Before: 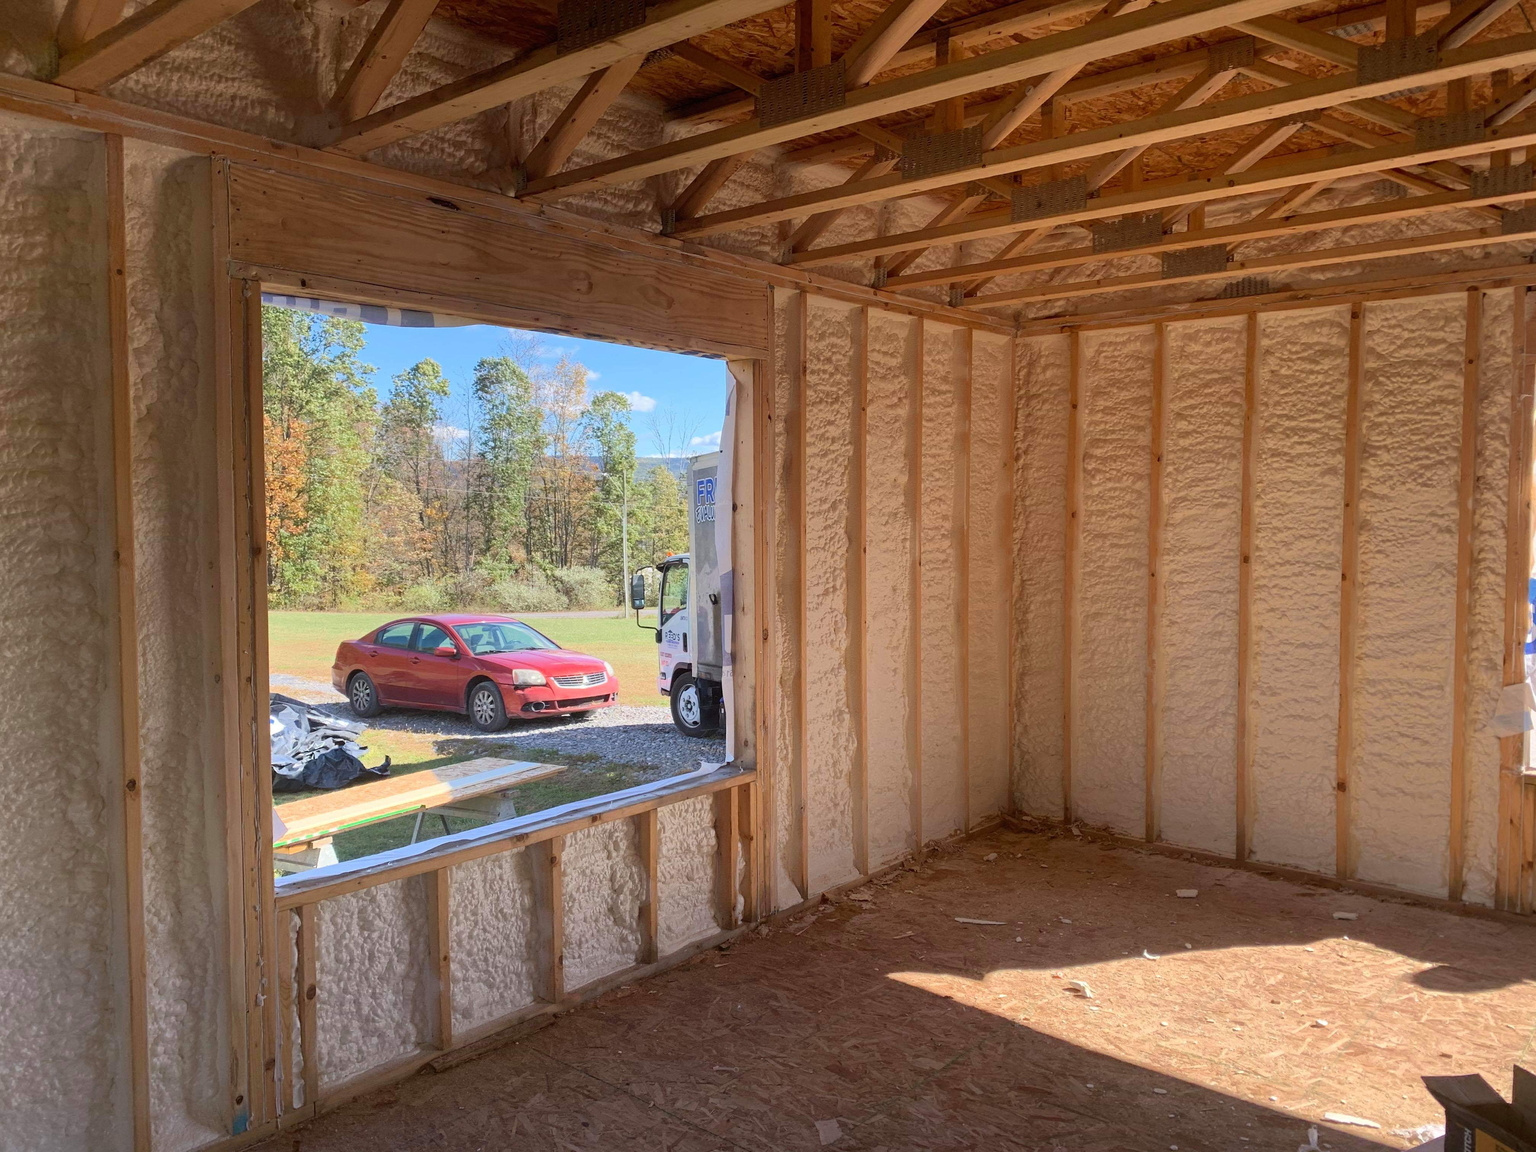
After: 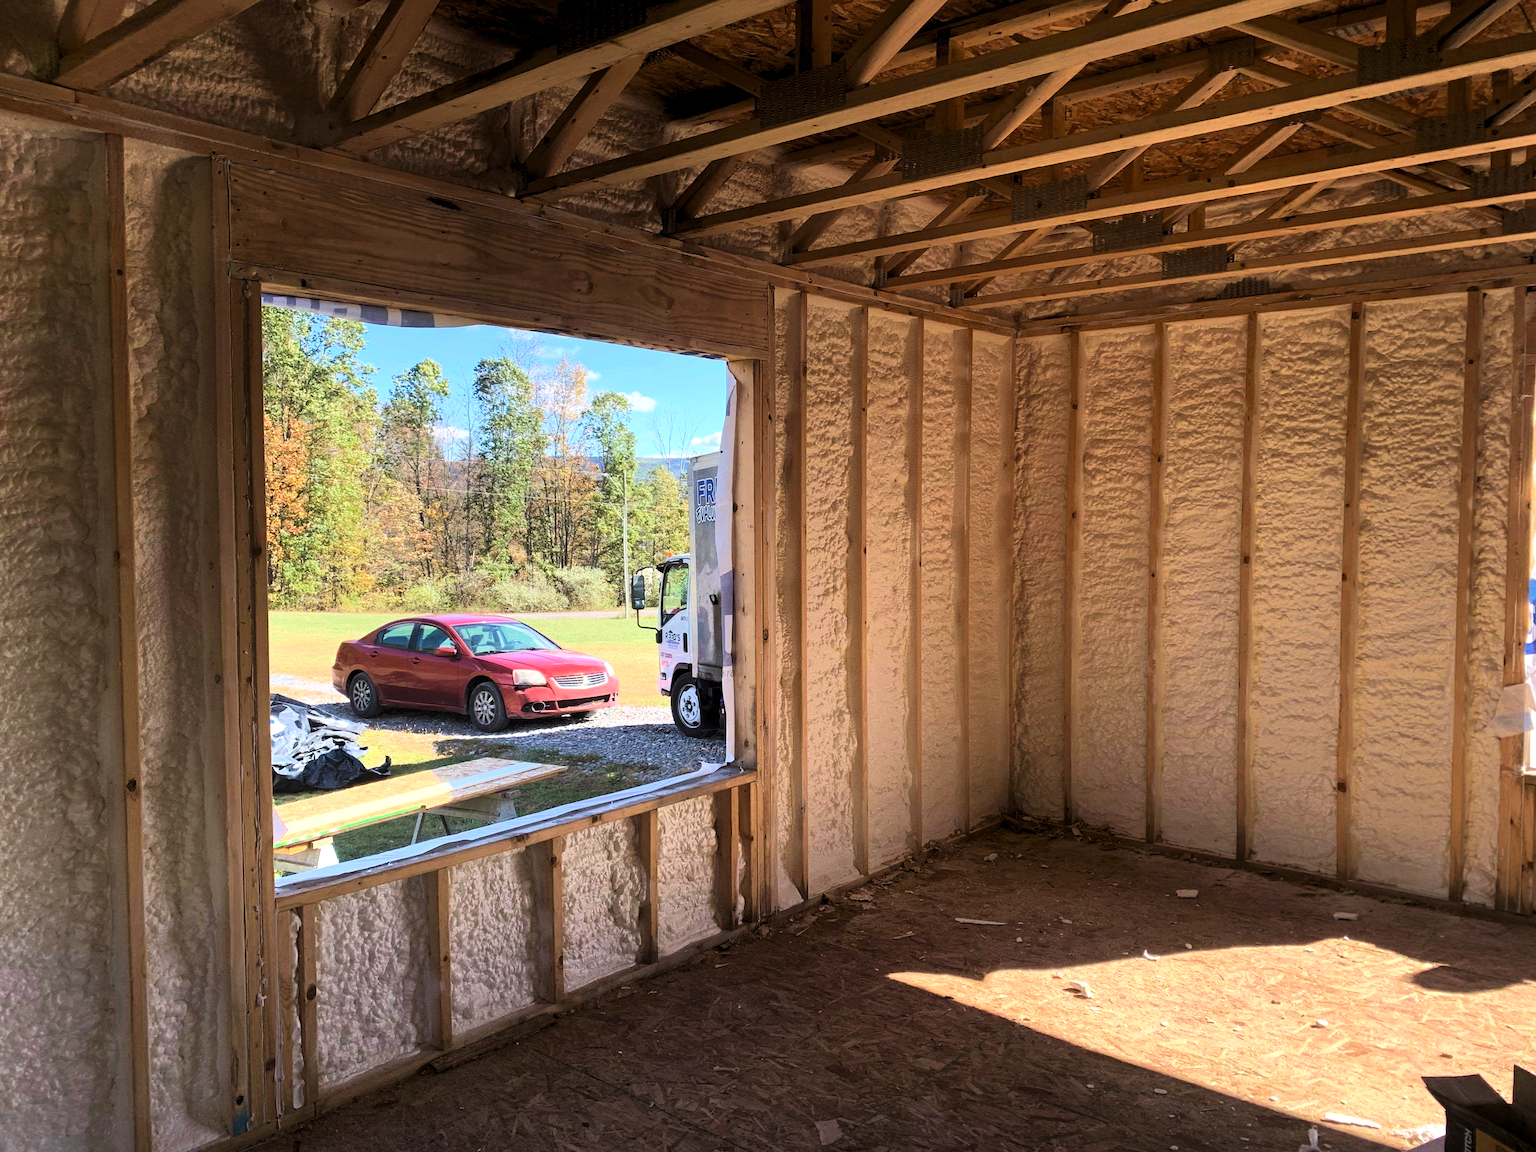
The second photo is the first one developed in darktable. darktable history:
velvia: on, module defaults
contrast brightness saturation: contrast 0.2, brightness 0.16, saturation 0.22
levels: levels [0.101, 0.578, 0.953]
